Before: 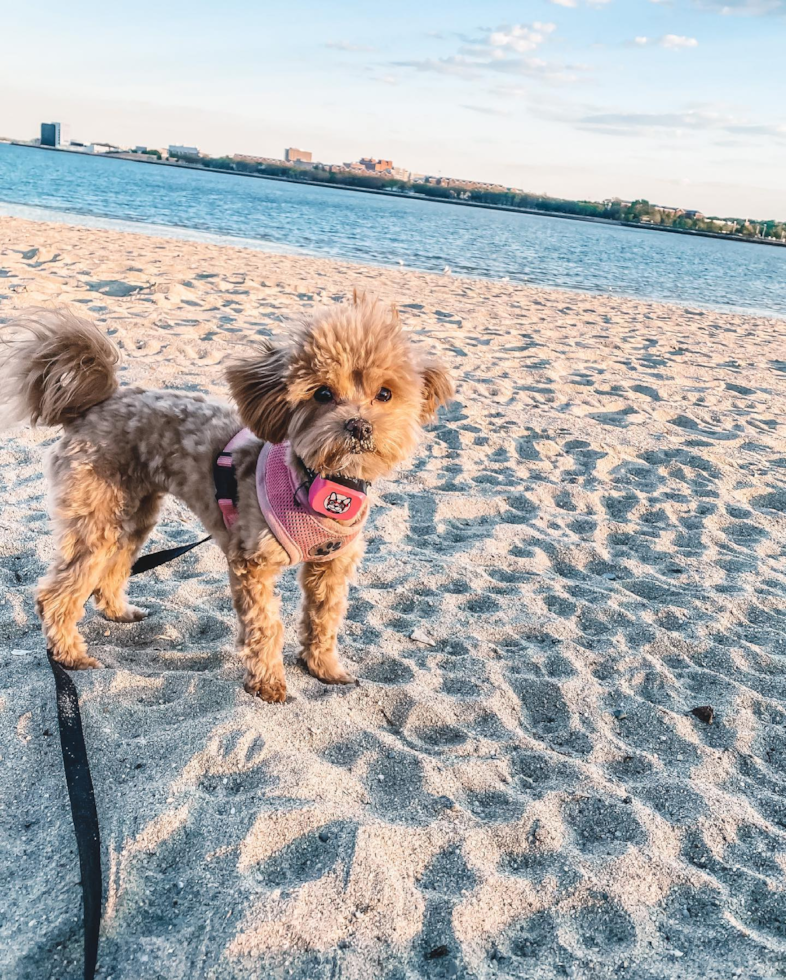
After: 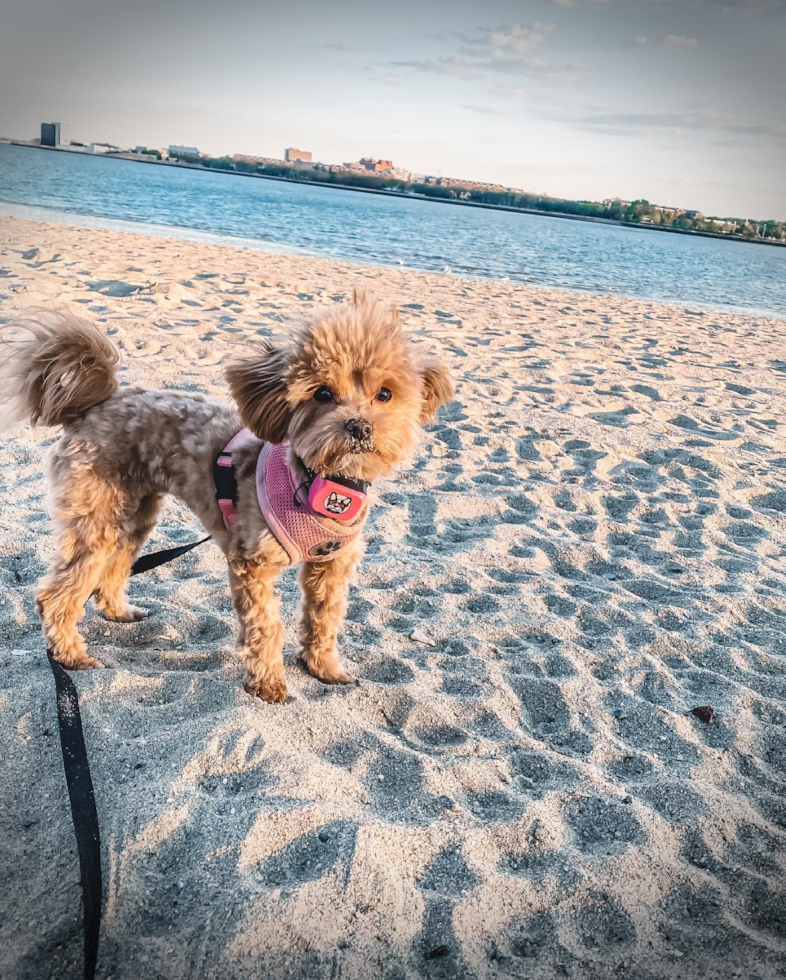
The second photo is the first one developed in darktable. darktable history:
vignetting: fall-off start 74.76%, brightness -0.717, saturation -0.487, width/height ratio 1.082, dithering 8-bit output
